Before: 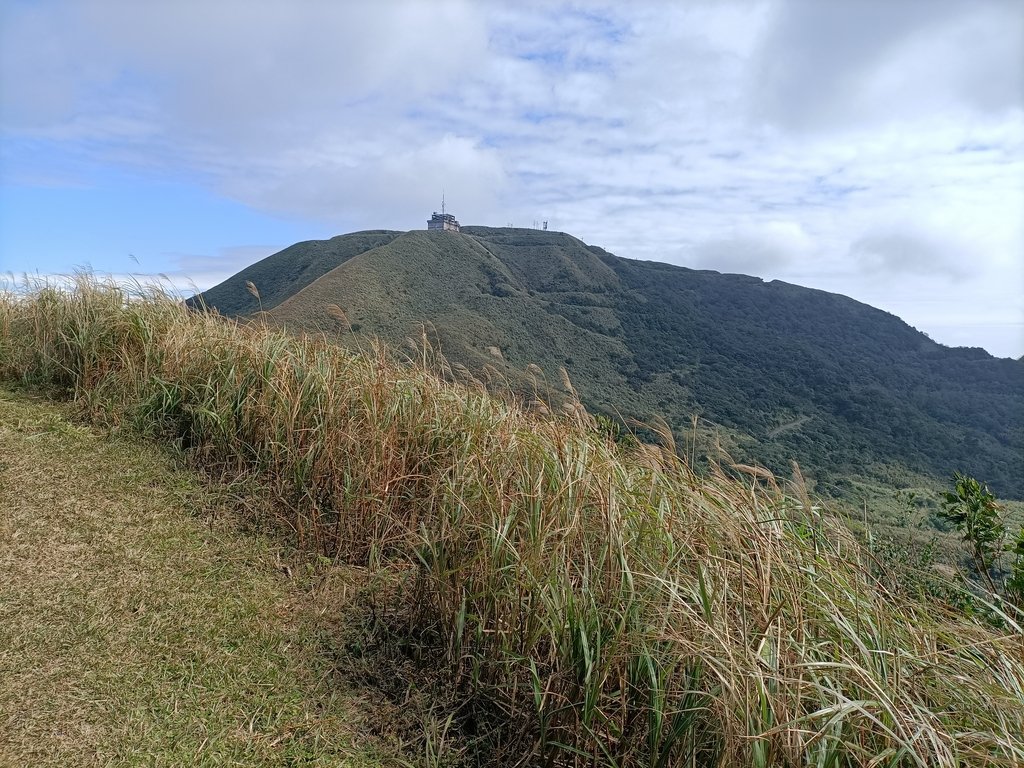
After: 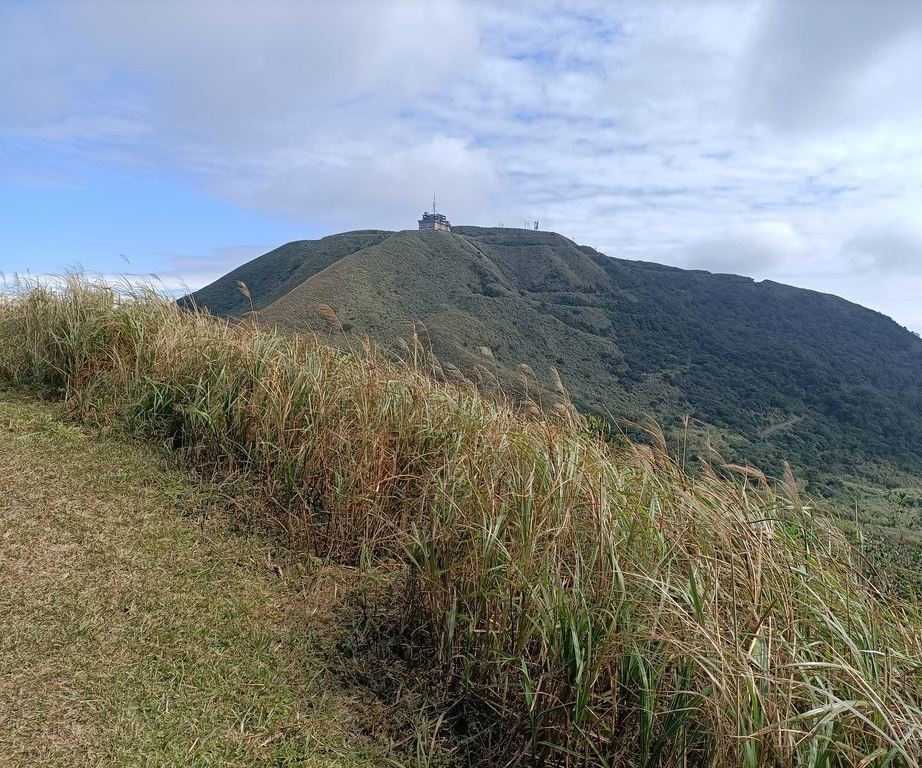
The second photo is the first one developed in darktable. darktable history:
crop and rotate: left 0.94%, right 8.976%
